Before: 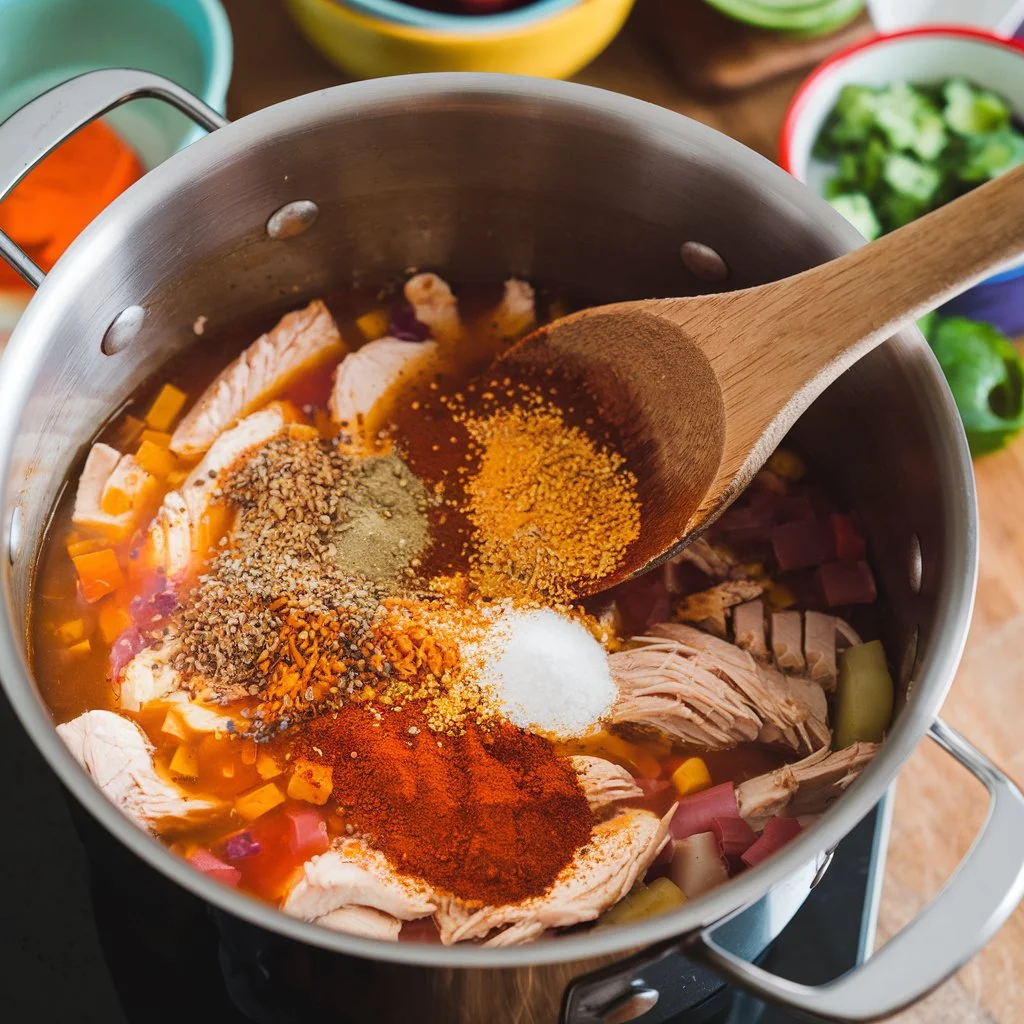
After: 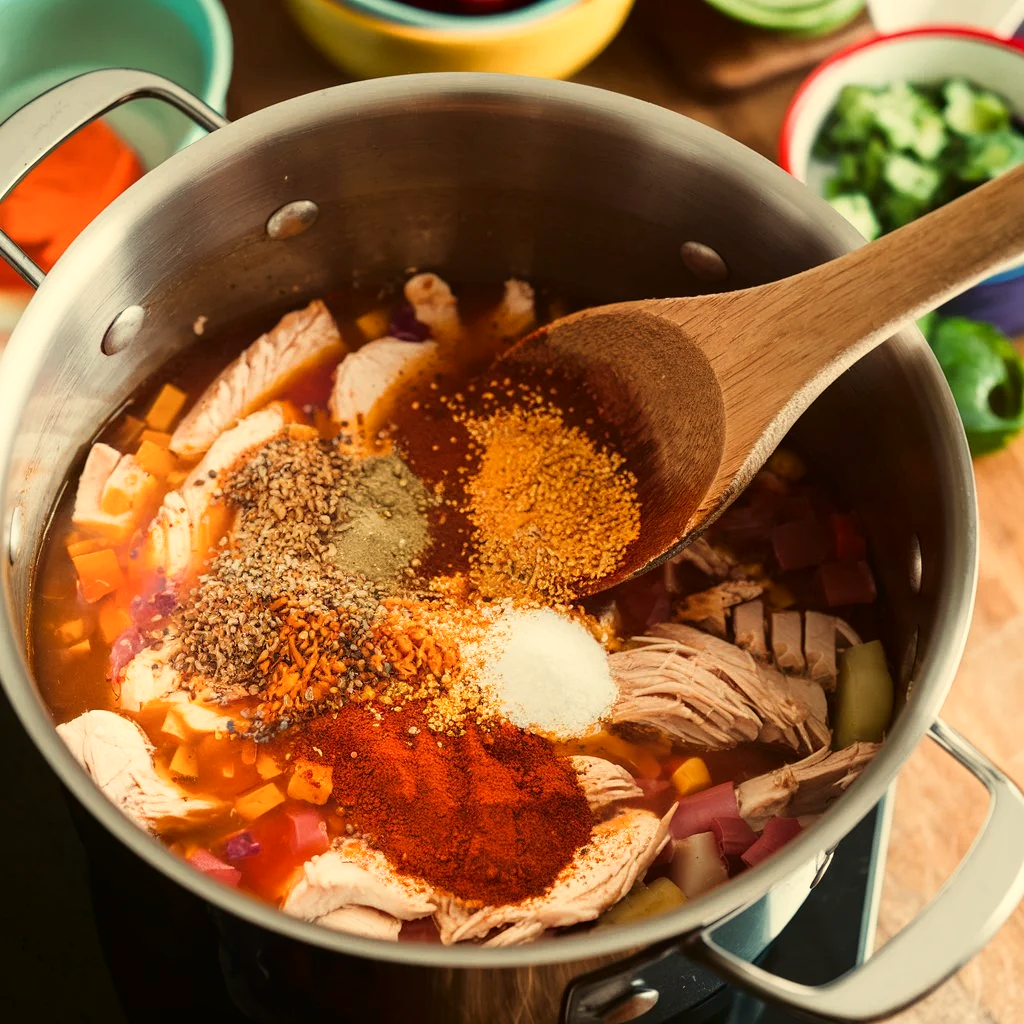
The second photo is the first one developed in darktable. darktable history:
white balance: red 1.08, blue 0.791
shadows and highlights: shadows -62.32, white point adjustment -5.22, highlights 61.59
